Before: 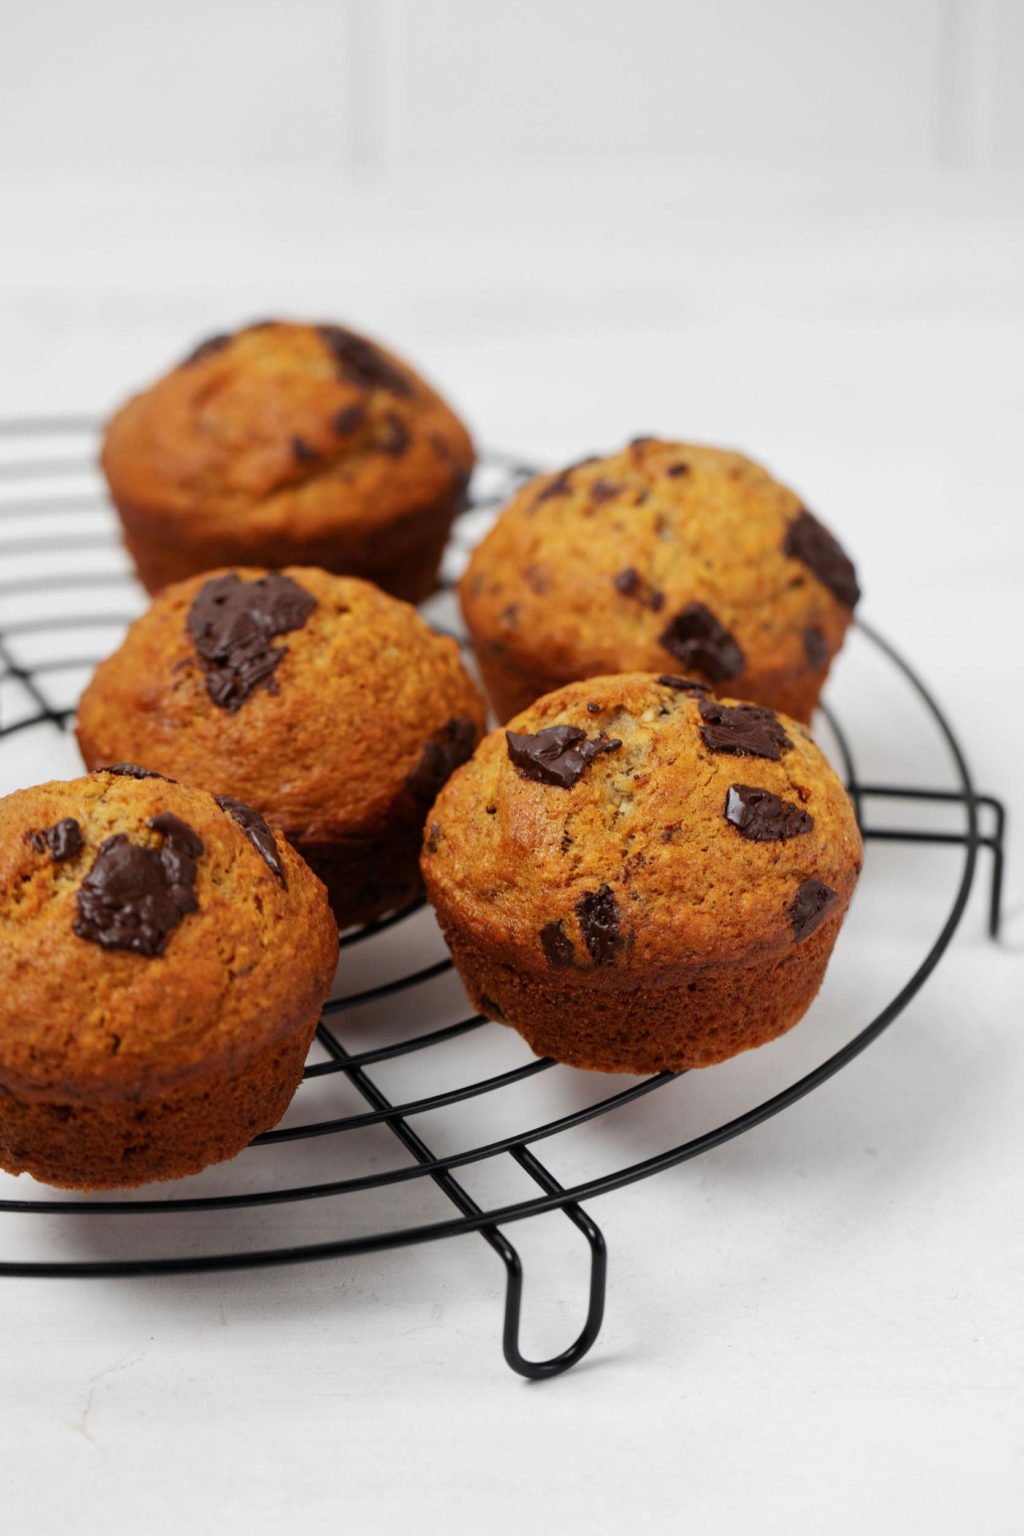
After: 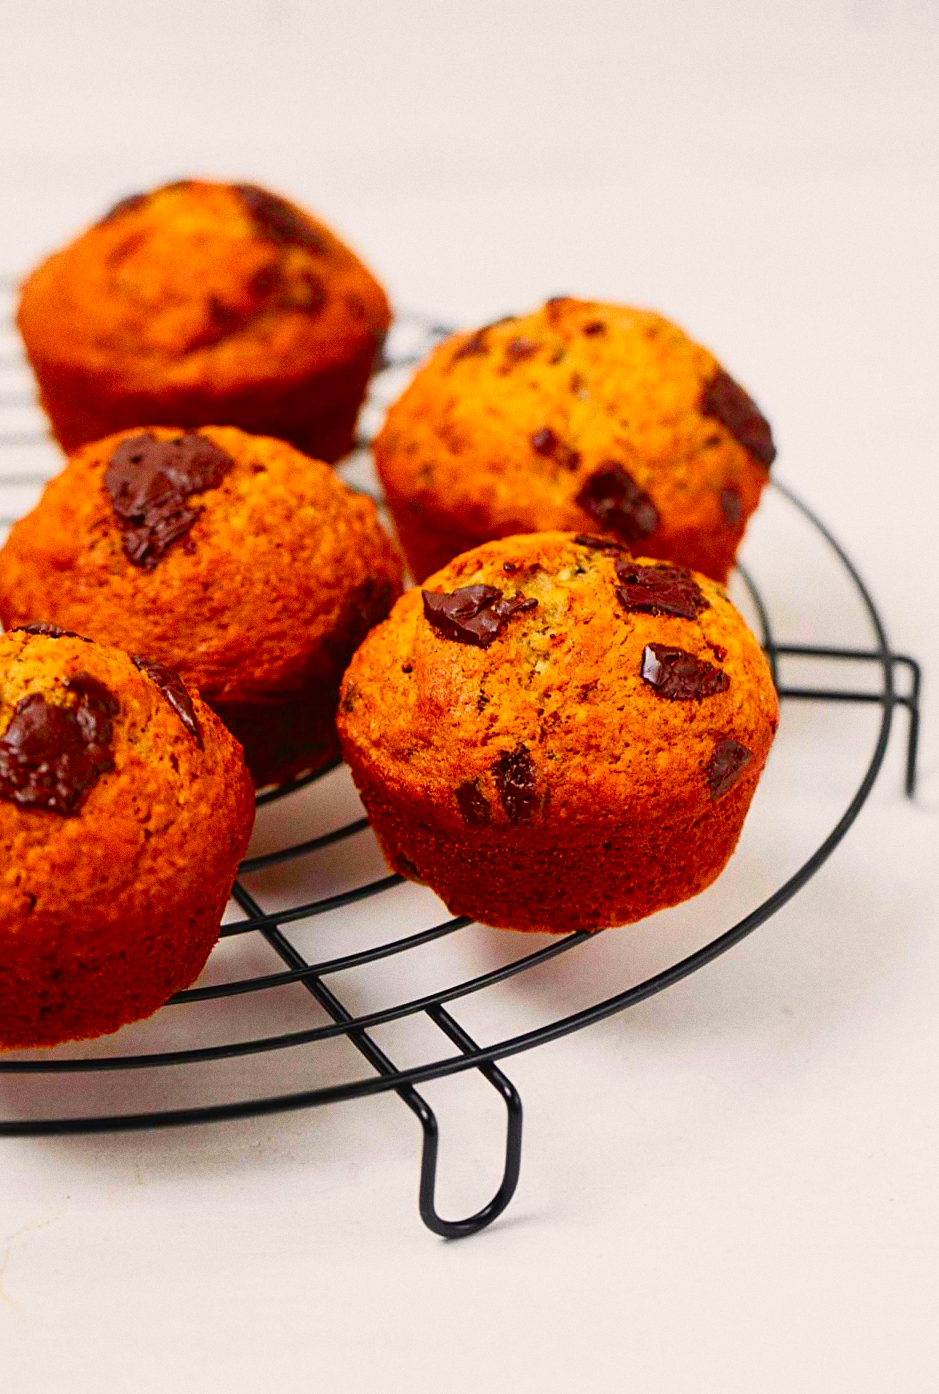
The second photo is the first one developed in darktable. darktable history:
color correction: highlights a* 3.84, highlights b* 5.07
crop and rotate: left 8.262%, top 9.226%
tone curve: curves: ch0 [(0, 0.013) (0.054, 0.018) (0.205, 0.191) (0.289, 0.292) (0.39, 0.424) (0.493, 0.551) (0.647, 0.752) (0.796, 0.887) (1, 0.998)]; ch1 [(0, 0) (0.371, 0.339) (0.477, 0.452) (0.494, 0.495) (0.501, 0.501) (0.51, 0.516) (0.54, 0.557) (0.572, 0.605) (0.625, 0.687) (0.774, 0.841) (1, 1)]; ch2 [(0, 0) (0.32, 0.281) (0.403, 0.399) (0.441, 0.428) (0.47, 0.469) (0.498, 0.496) (0.524, 0.543) (0.551, 0.579) (0.633, 0.665) (0.7, 0.711) (1, 1)], color space Lab, independent channels, preserve colors none
lowpass: radius 0.1, contrast 0.85, saturation 1.1, unbound 0
grain: coarseness 0.47 ISO
sharpen: on, module defaults
color balance rgb: perceptual saturation grading › global saturation 20%, perceptual saturation grading › highlights -25%, perceptual saturation grading › shadows 50.52%, global vibrance 40.24%
